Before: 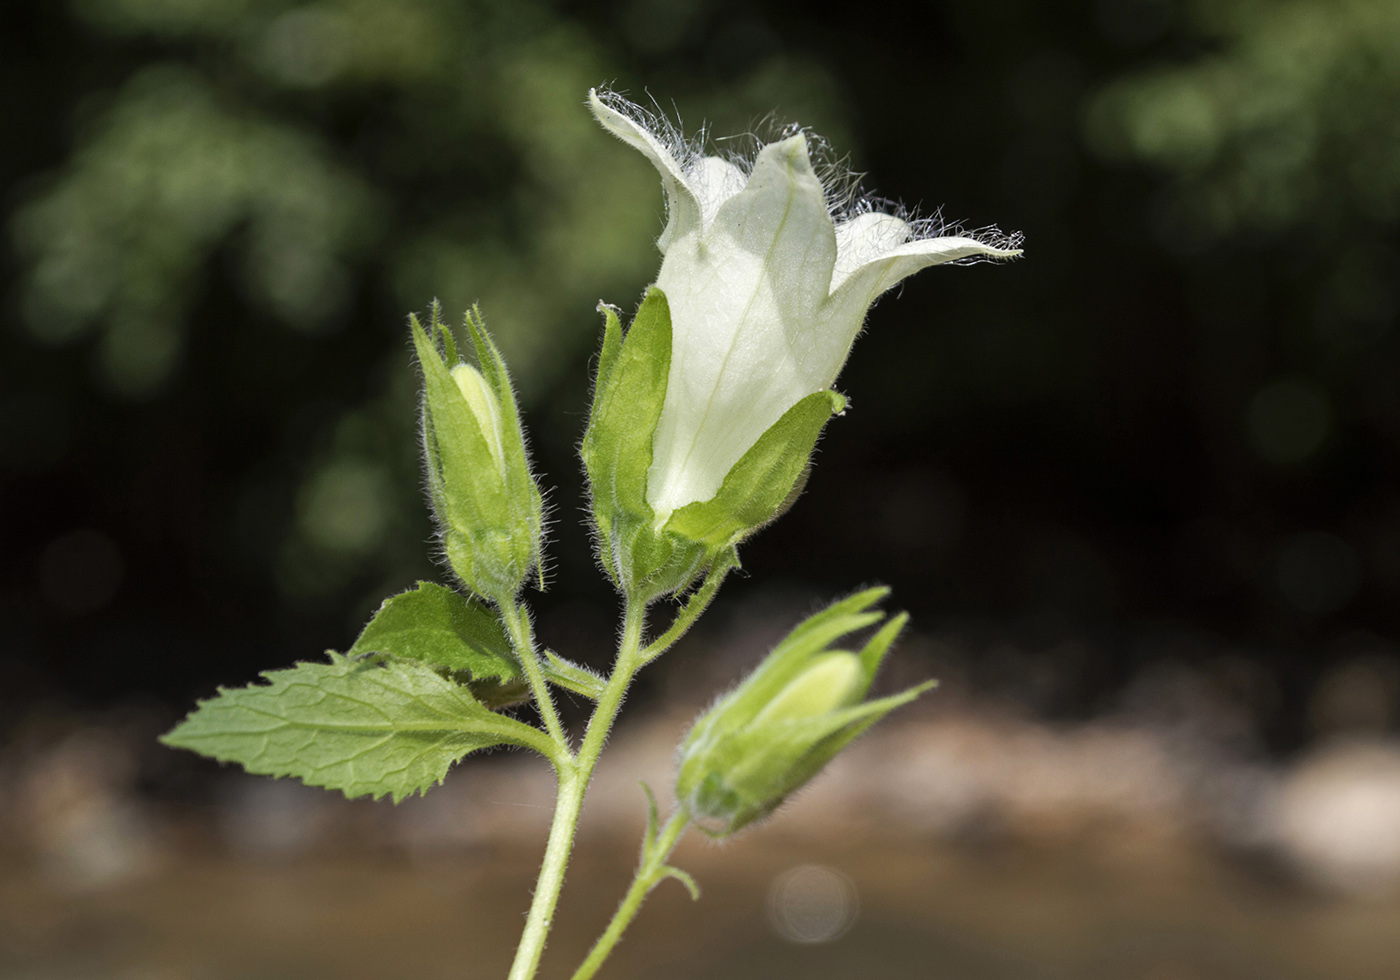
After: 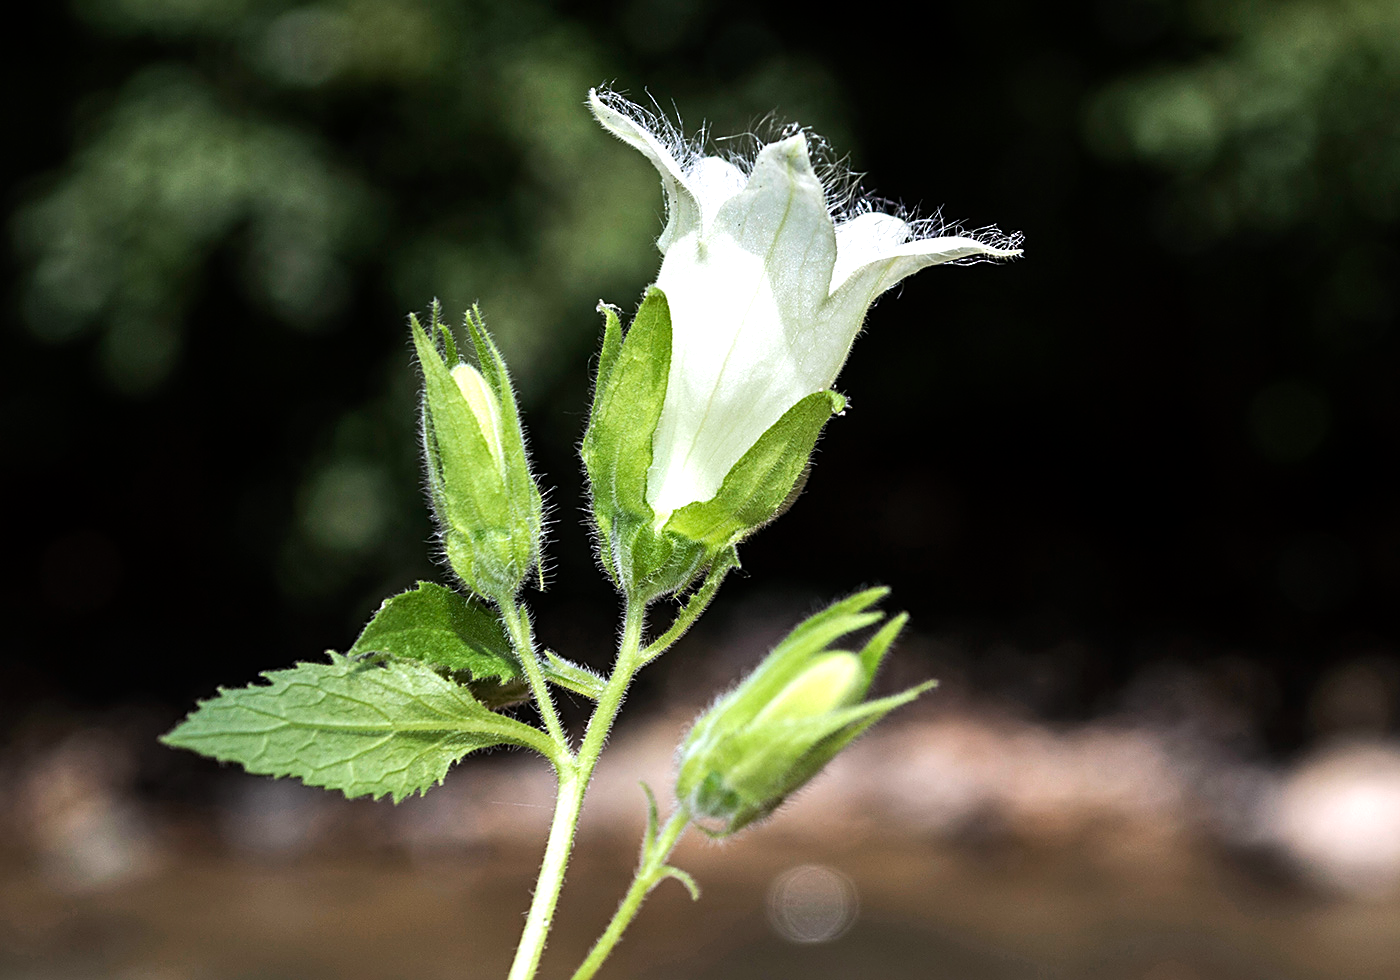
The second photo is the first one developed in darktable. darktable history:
tone equalizer: -8 EV -0.756 EV, -7 EV -0.704 EV, -6 EV -0.611 EV, -5 EV -0.366 EV, -3 EV 0.399 EV, -2 EV 0.6 EV, -1 EV 0.677 EV, +0 EV 0.765 EV, edges refinement/feathering 500, mask exposure compensation -1.57 EV, preserve details no
color calibration: illuminant as shot in camera, x 0.358, y 0.373, temperature 4628.91 K
sharpen: on, module defaults
